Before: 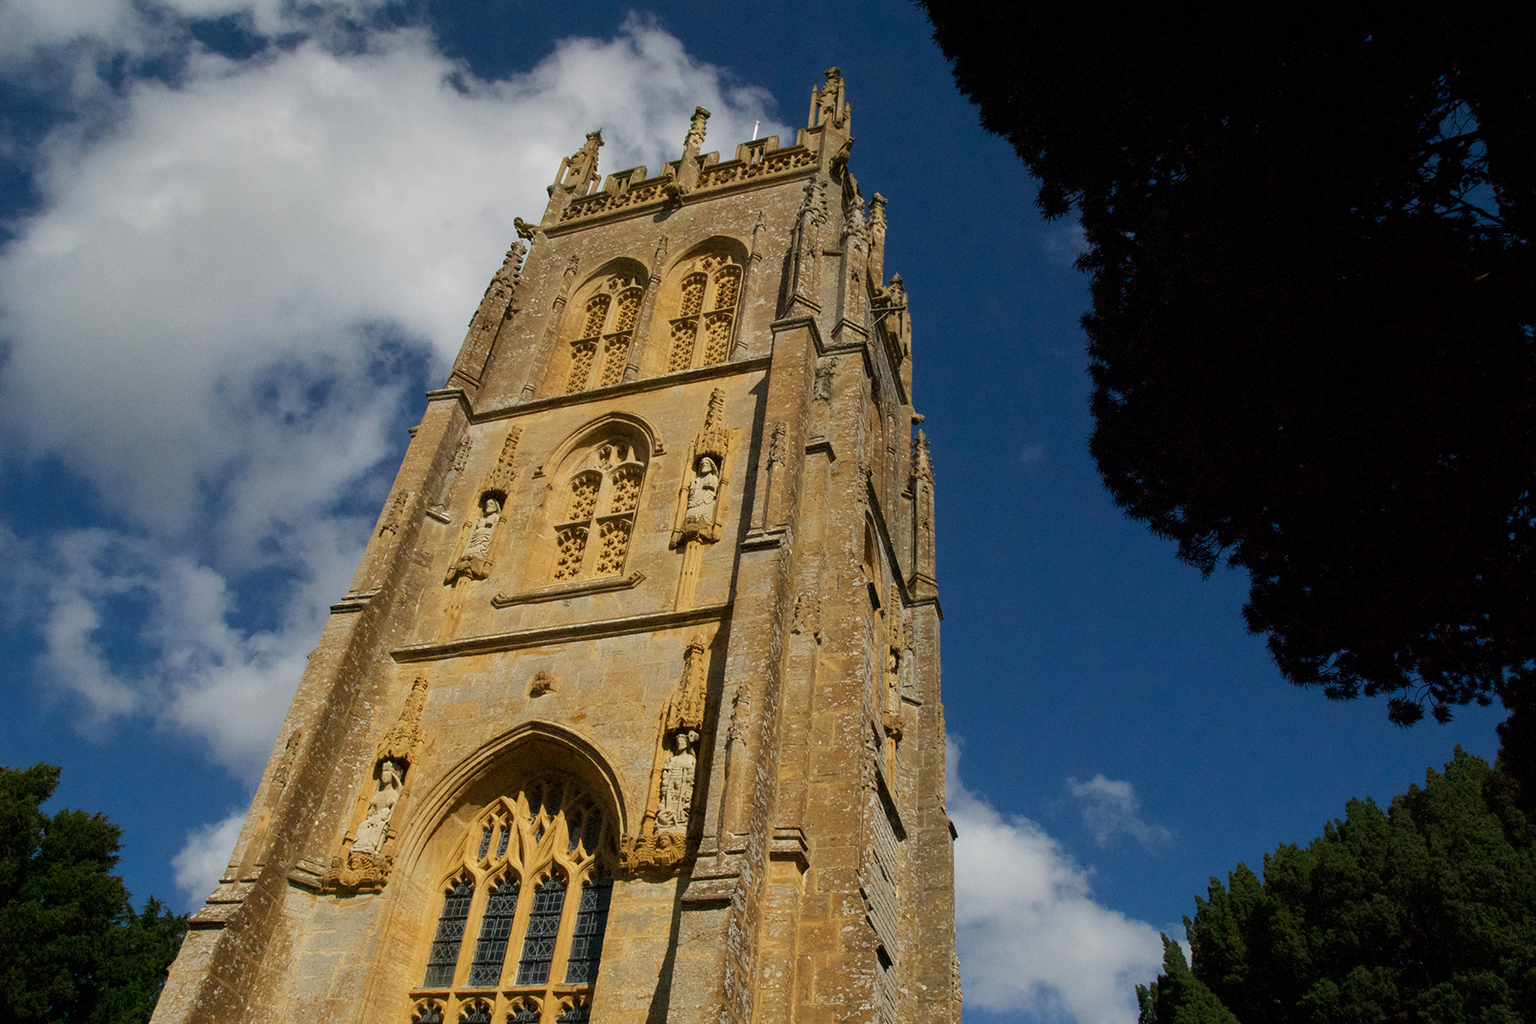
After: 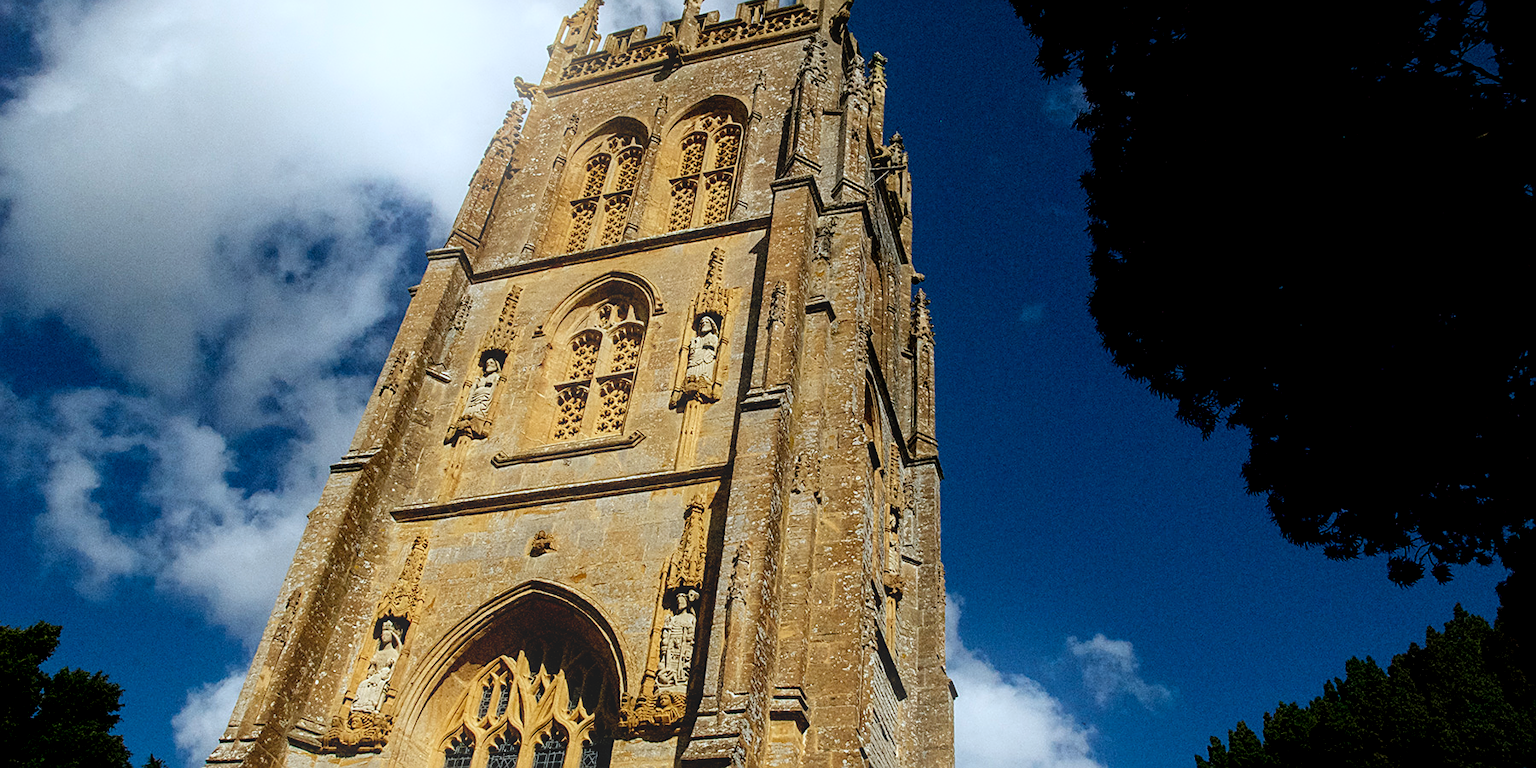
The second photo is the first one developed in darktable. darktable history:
color correction: highlights a* -4.18, highlights b* -10.81
crop: top 13.819%, bottom 11.169%
tone equalizer: on, module defaults
local contrast: on, module defaults
bloom: on, module defaults
sharpen: on, module defaults
filmic rgb: black relative exposure -8.7 EV, white relative exposure 2.7 EV, threshold 3 EV, target black luminance 0%, hardness 6.25, latitude 75%, contrast 1.325, highlights saturation mix -5%, preserve chrominance no, color science v5 (2021), iterations of high-quality reconstruction 0, enable highlight reconstruction true
